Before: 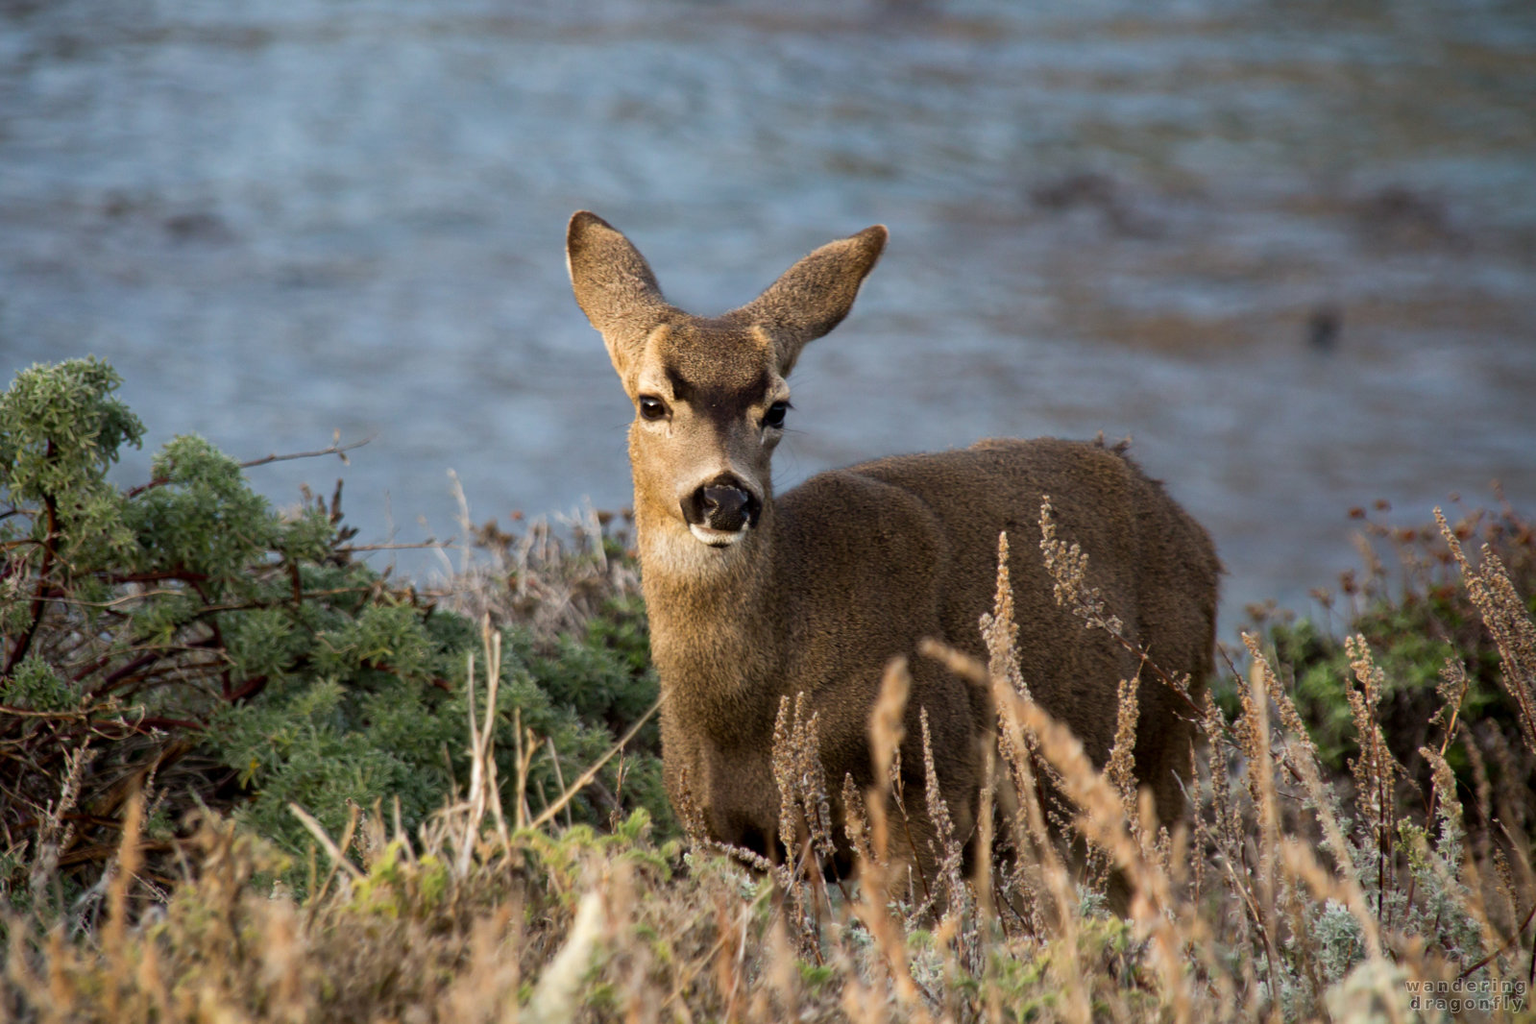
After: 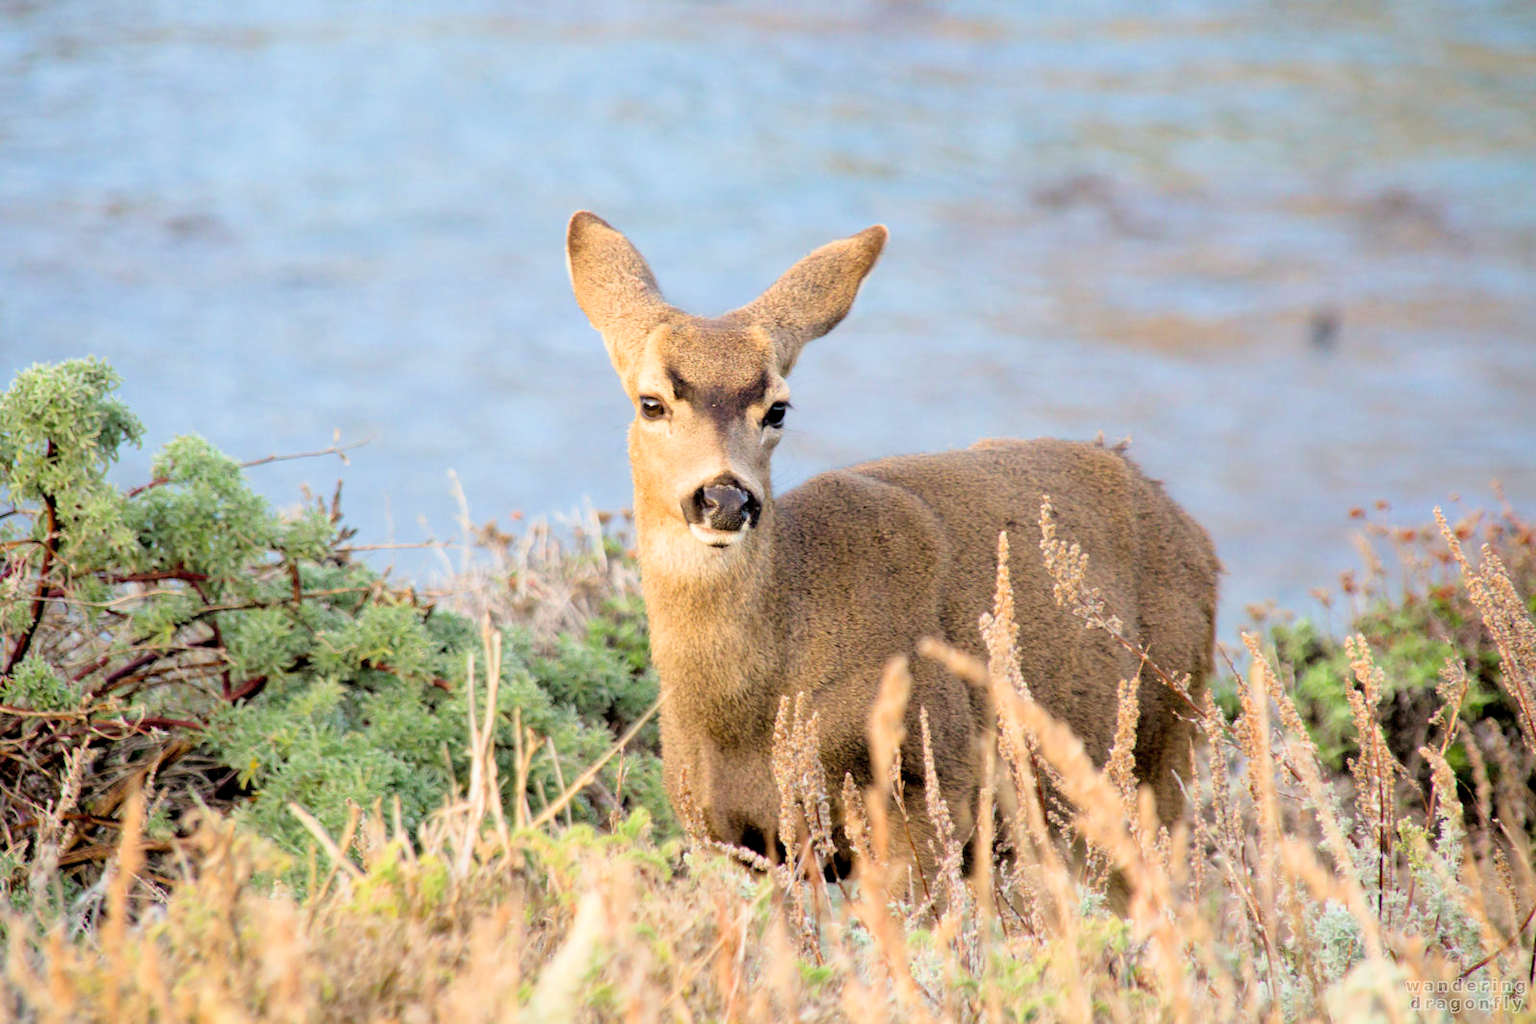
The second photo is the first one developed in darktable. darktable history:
filmic rgb: middle gray luminance 3.18%, black relative exposure -5.93 EV, white relative exposure 6.32 EV, threshold 2.96 EV, dynamic range scaling 21.75%, target black luminance 0%, hardness 2.34, latitude 46.81%, contrast 0.788, highlights saturation mix 98.83%, shadows ↔ highlights balance 0.206%, add noise in highlights 0.001, color science v3 (2019), use custom middle-gray values true, contrast in highlights soft, enable highlight reconstruction true
